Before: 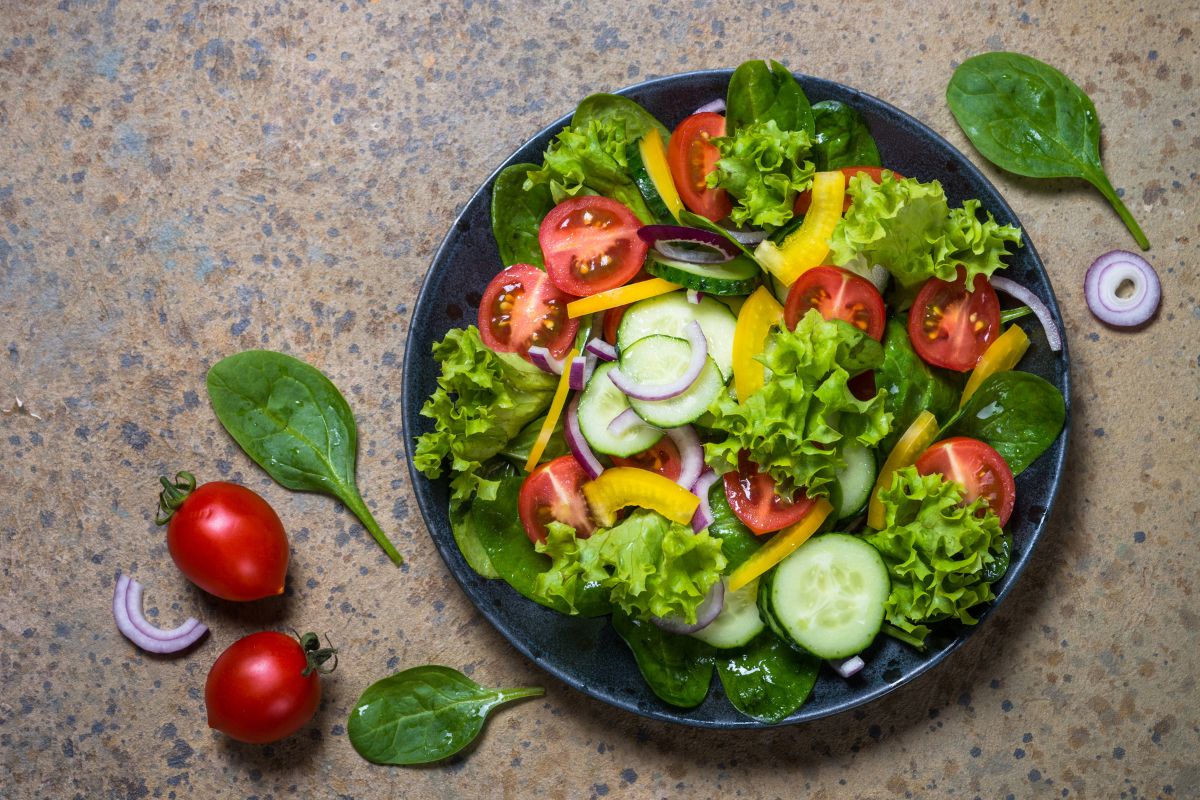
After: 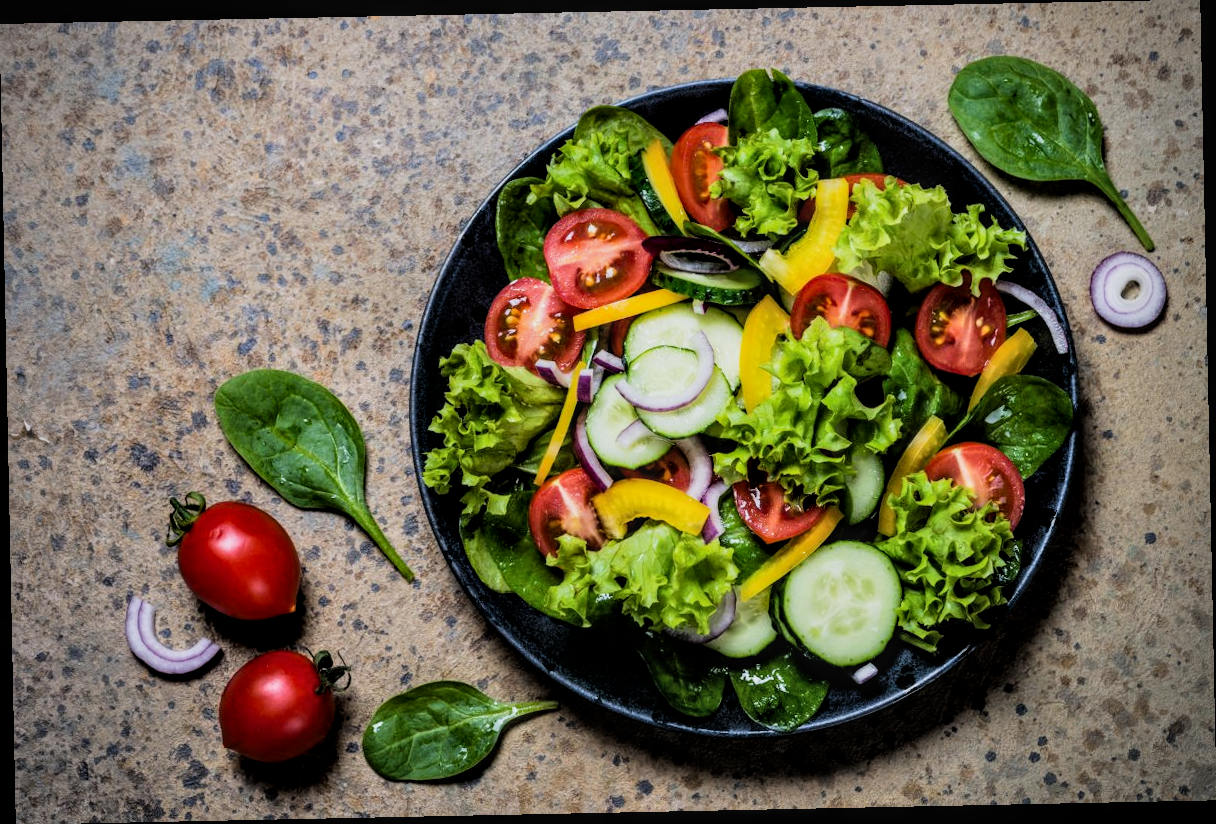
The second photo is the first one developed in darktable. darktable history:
vignetting: unbound false
contrast equalizer: octaves 7, y [[0.6 ×6], [0.55 ×6], [0 ×6], [0 ×6], [0 ×6]], mix 0.3
rotate and perspective: rotation -1.17°, automatic cropping off
filmic rgb: black relative exposure -5 EV, hardness 2.88, contrast 1.3, highlights saturation mix -30%
local contrast: on, module defaults
